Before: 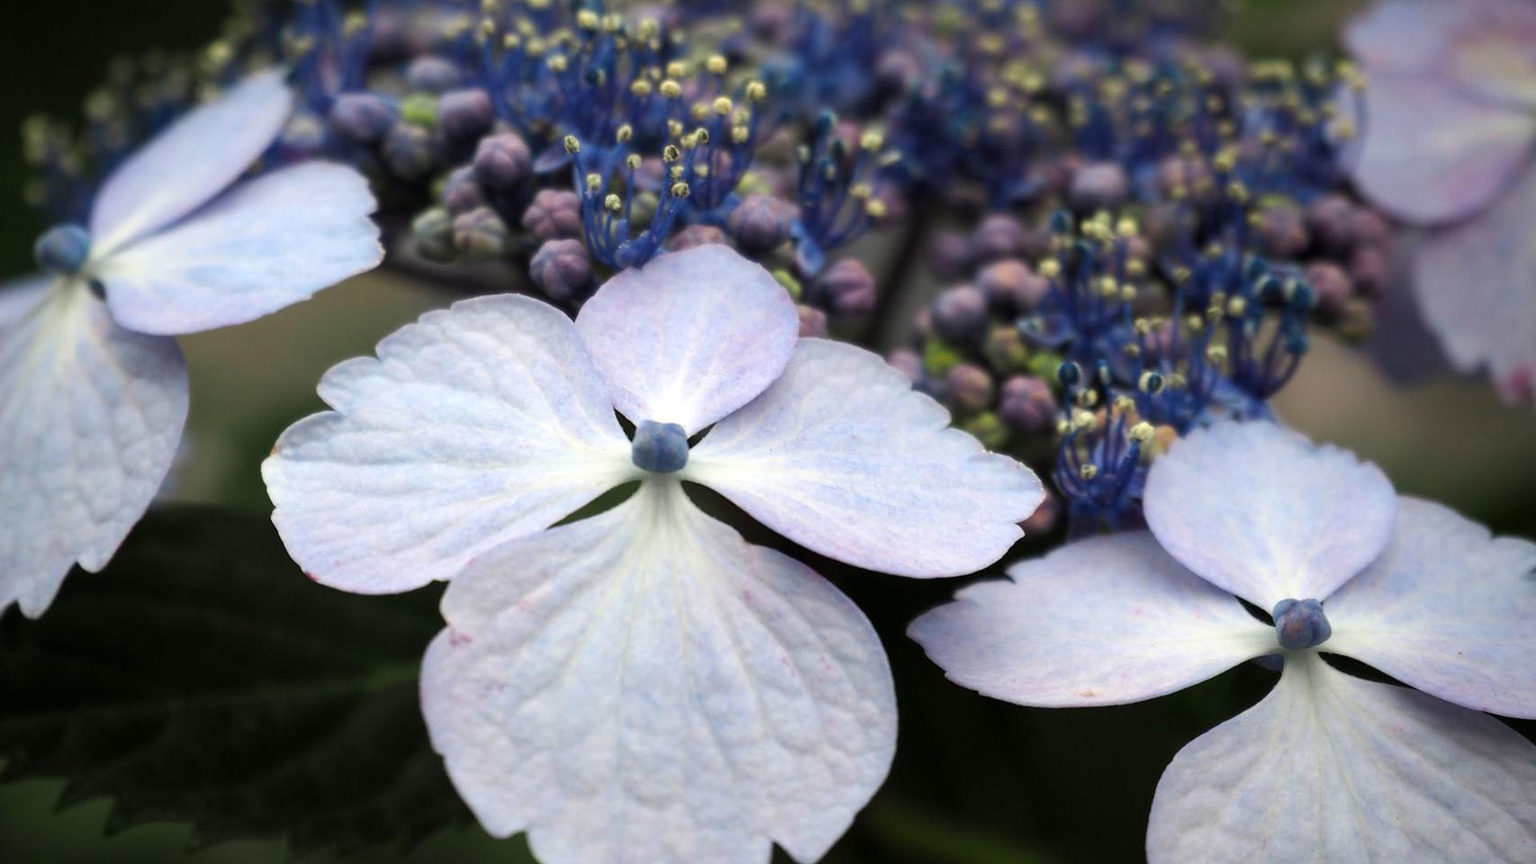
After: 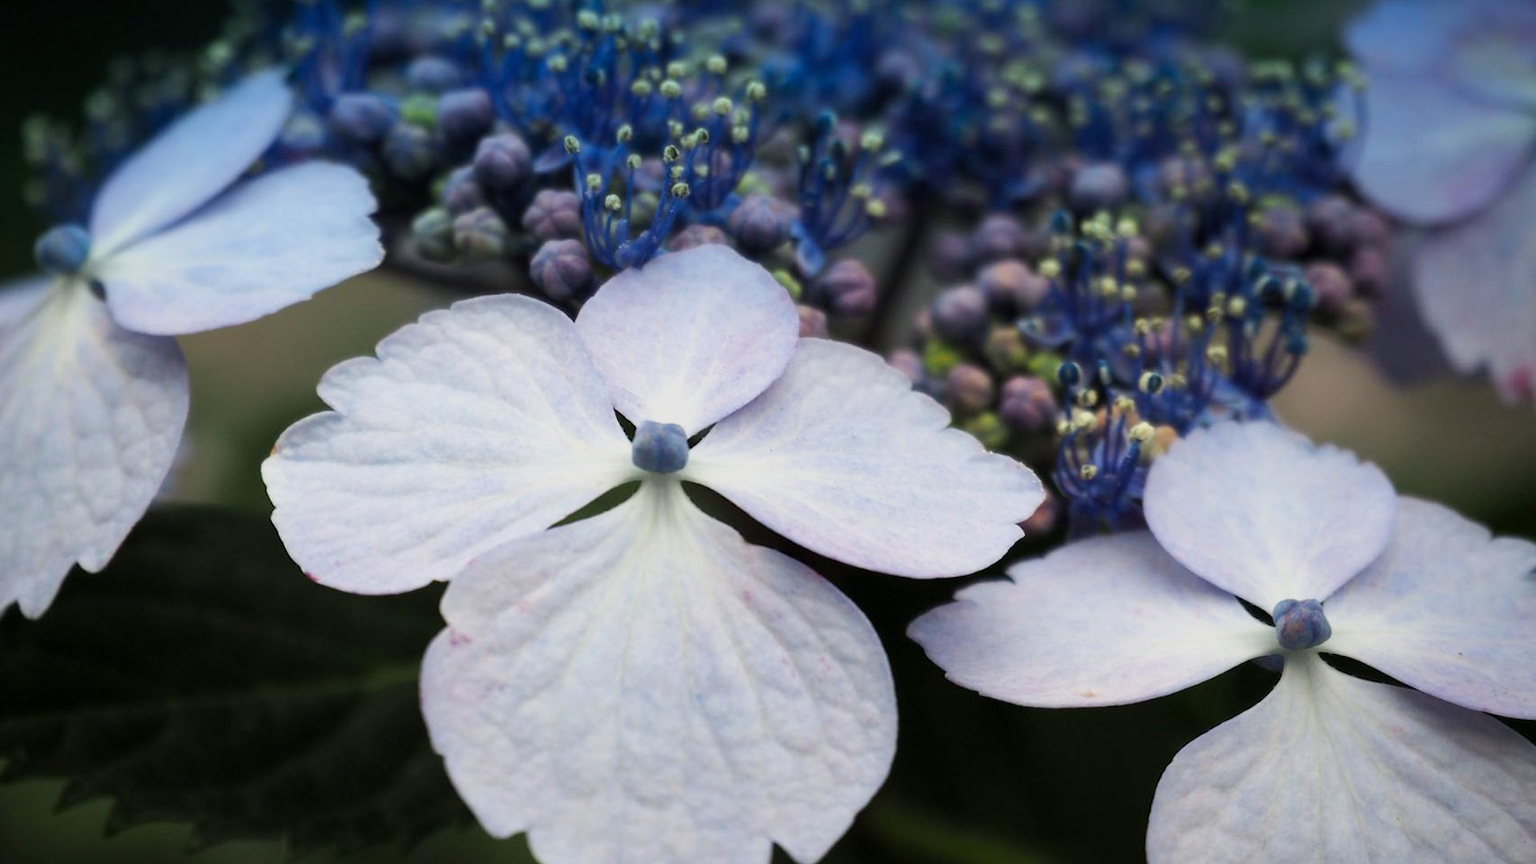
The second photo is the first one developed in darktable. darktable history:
graduated density: density 2.02 EV, hardness 44%, rotation 0.374°, offset 8.21, hue 208.8°, saturation 97%
sigmoid: contrast 1.22, skew 0.65
